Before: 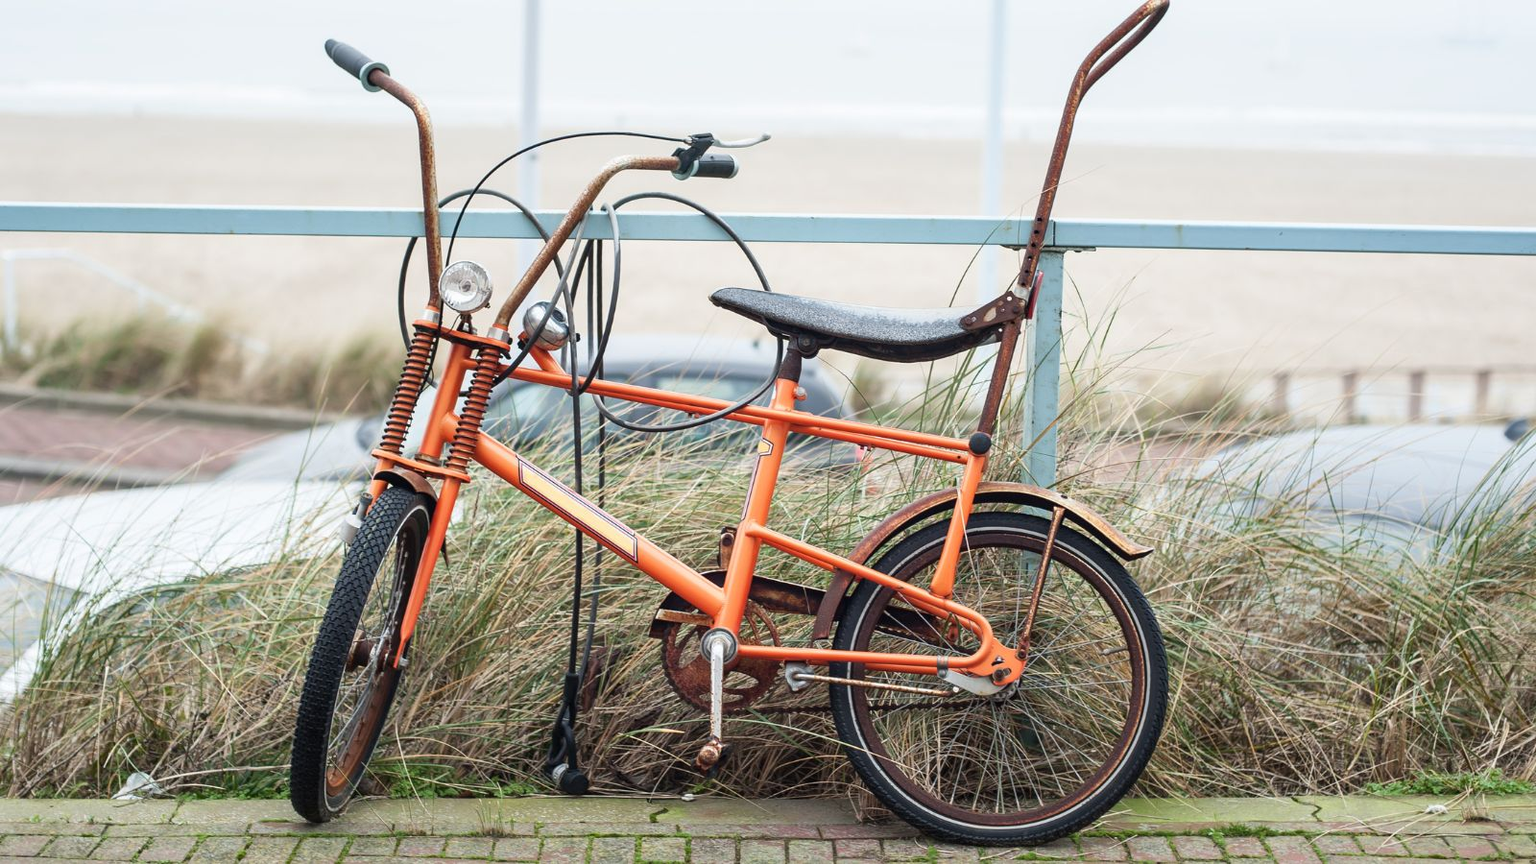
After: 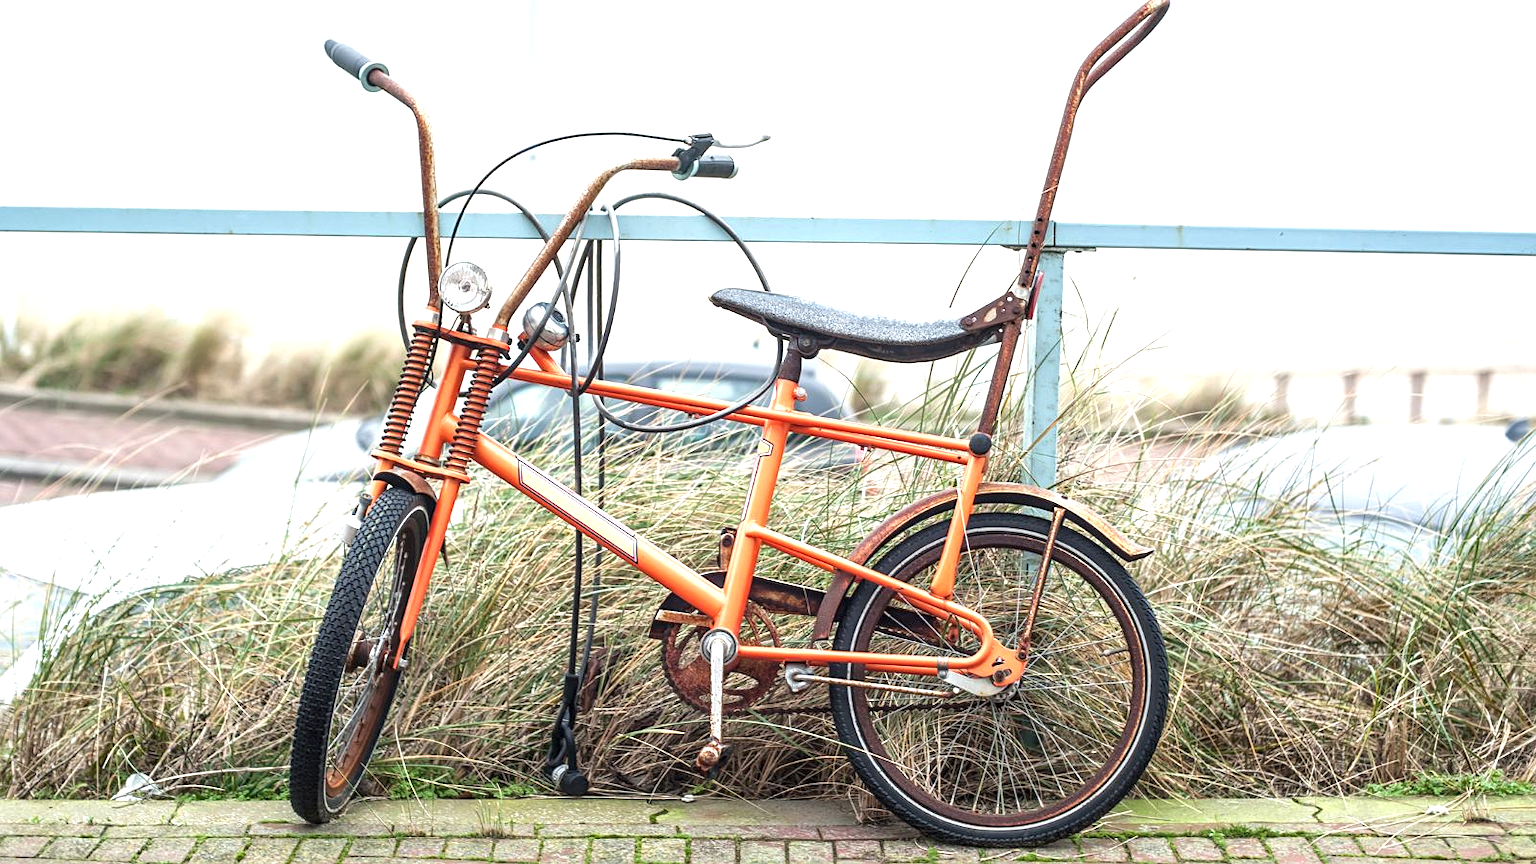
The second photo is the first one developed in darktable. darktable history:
crop and rotate: left 0.099%, bottom 0.007%
local contrast: on, module defaults
sharpen: amount 0.205
exposure: black level correction 0, exposure 0.697 EV, compensate highlight preservation false
